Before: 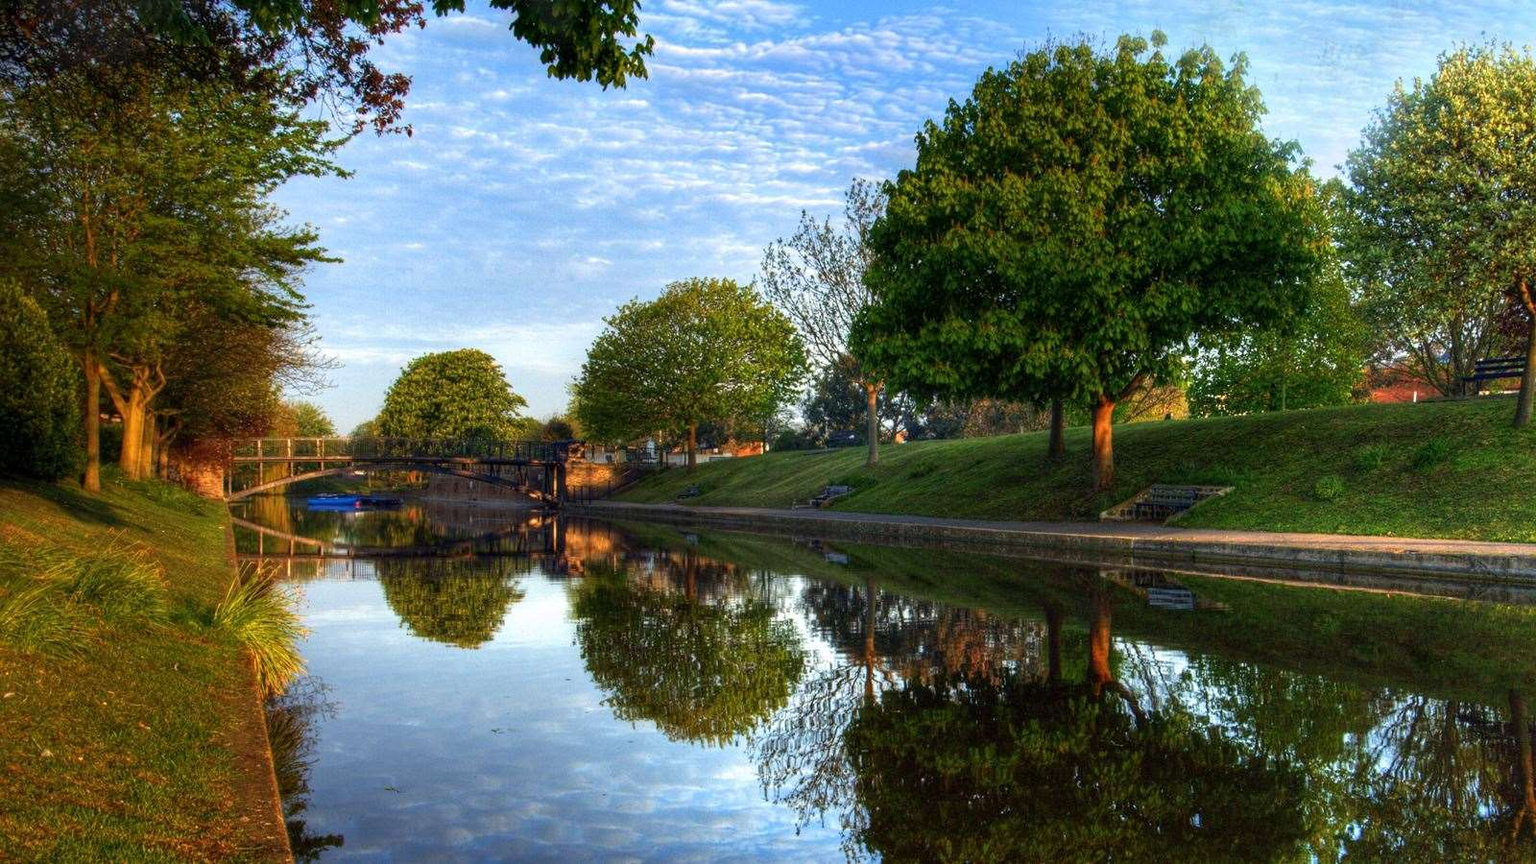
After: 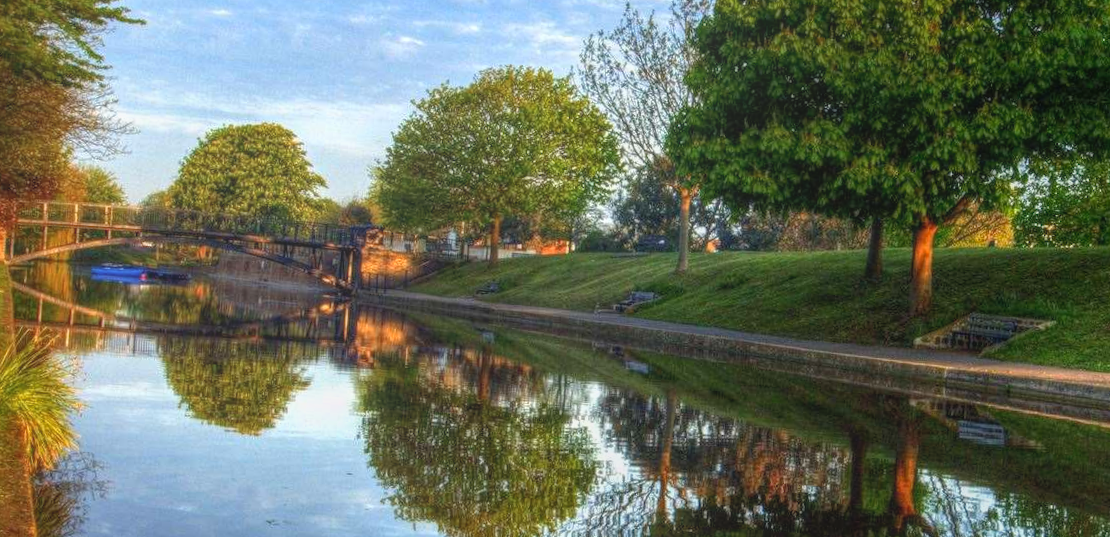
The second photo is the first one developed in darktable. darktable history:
crop and rotate: angle -3.94°, left 9.818%, top 21.273%, right 12.45%, bottom 11.826%
local contrast: highlights 71%, shadows 16%, midtone range 0.197
exposure: exposure 0.202 EV, compensate exposure bias true, compensate highlight preservation false
contrast equalizer: octaves 7, y [[0.5, 0.502, 0.506, 0.511, 0.52, 0.537], [0.5 ×6], [0.505, 0.509, 0.518, 0.534, 0.553, 0.561], [0 ×6], [0 ×6]], mix -0.994
